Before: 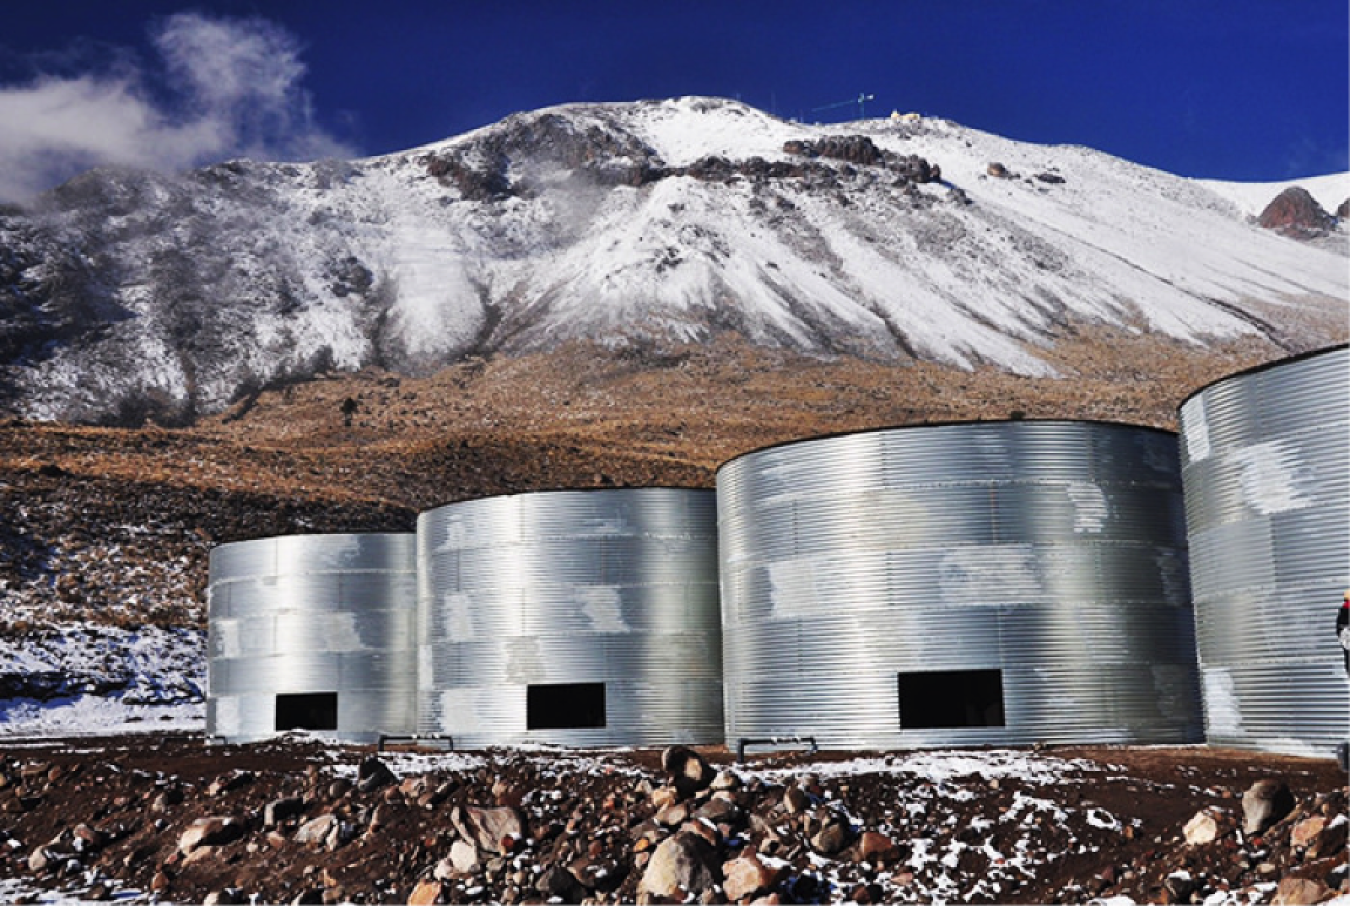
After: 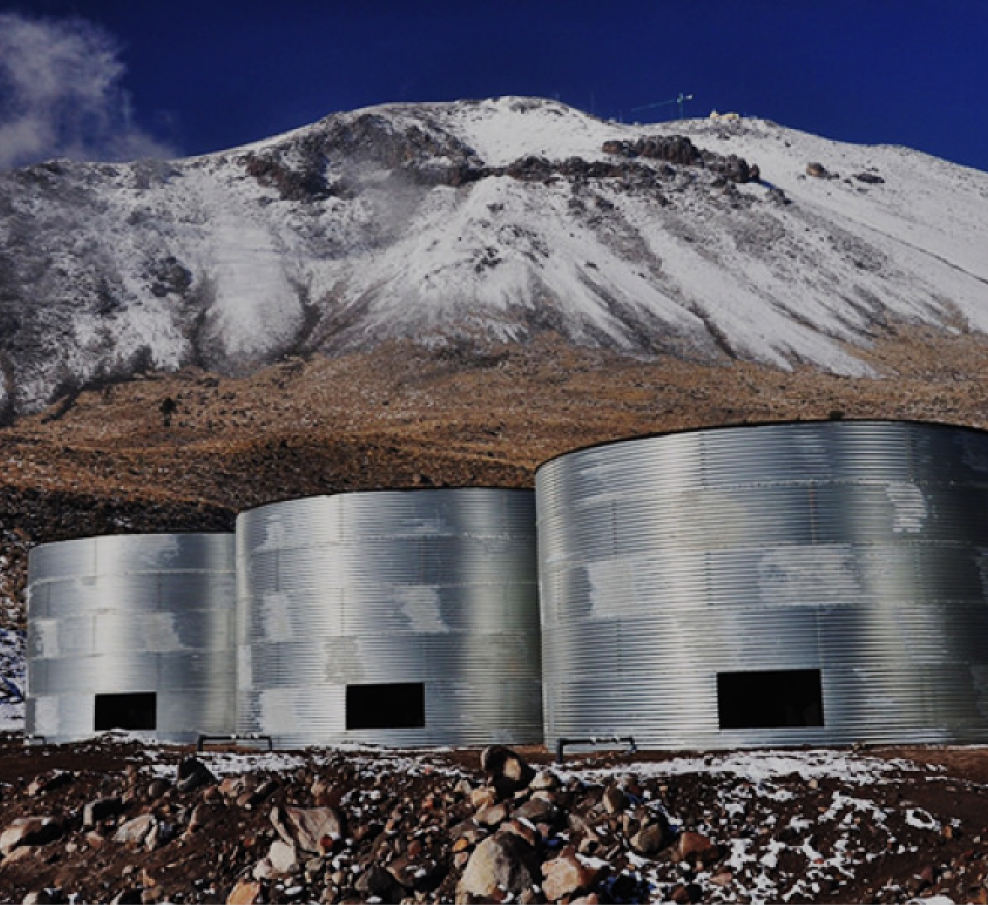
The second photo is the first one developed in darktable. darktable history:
exposure: black level correction 0, exposure -0.766 EV, compensate highlight preservation false
crop: left 13.443%, right 13.31%
